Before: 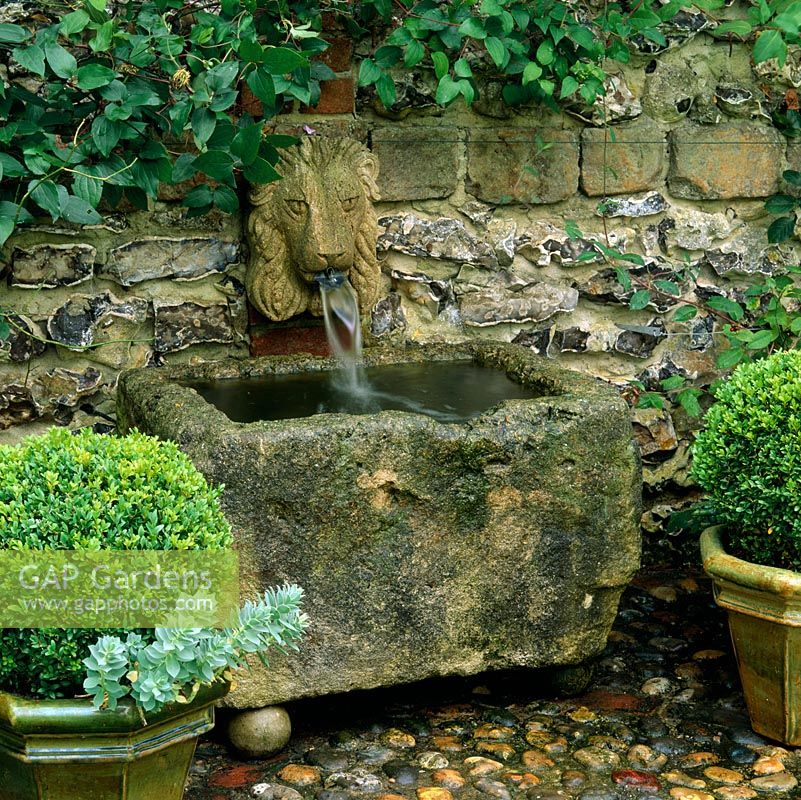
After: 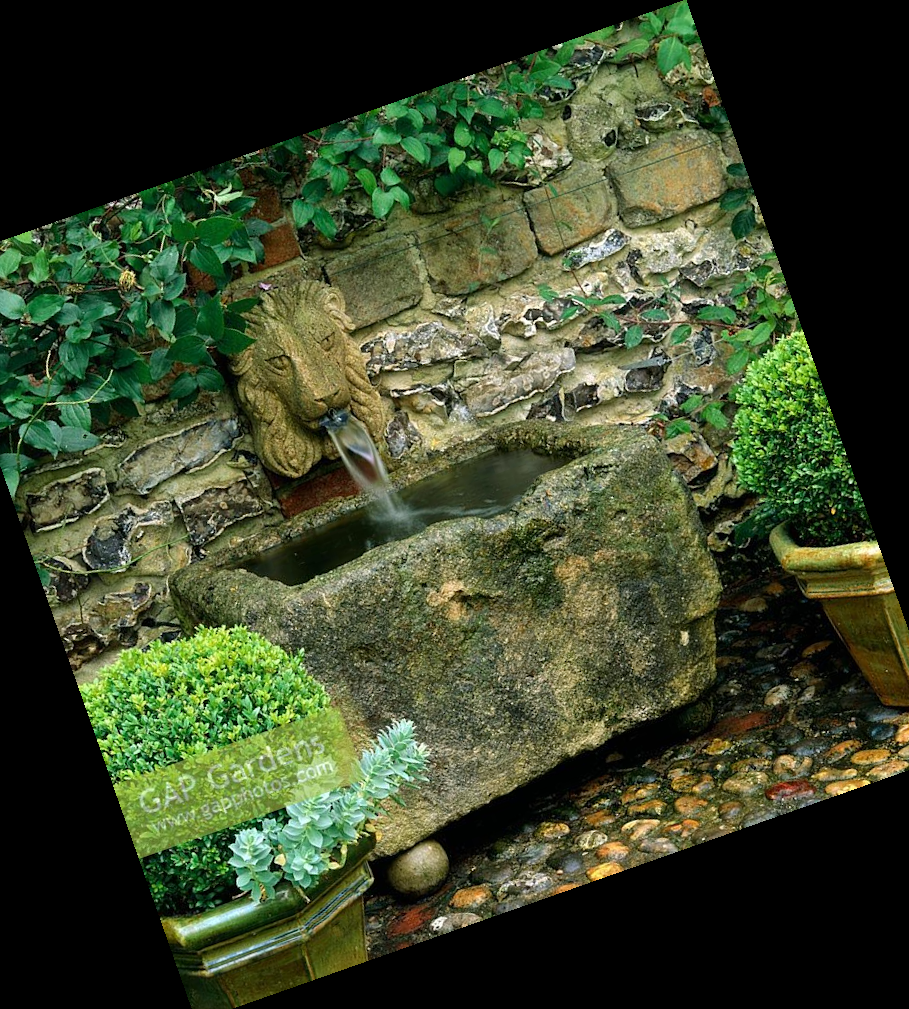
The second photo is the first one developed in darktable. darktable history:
crop and rotate: angle 19.43°, left 6.812%, right 4.125%, bottom 1.087%
tone equalizer: on, module defaults
